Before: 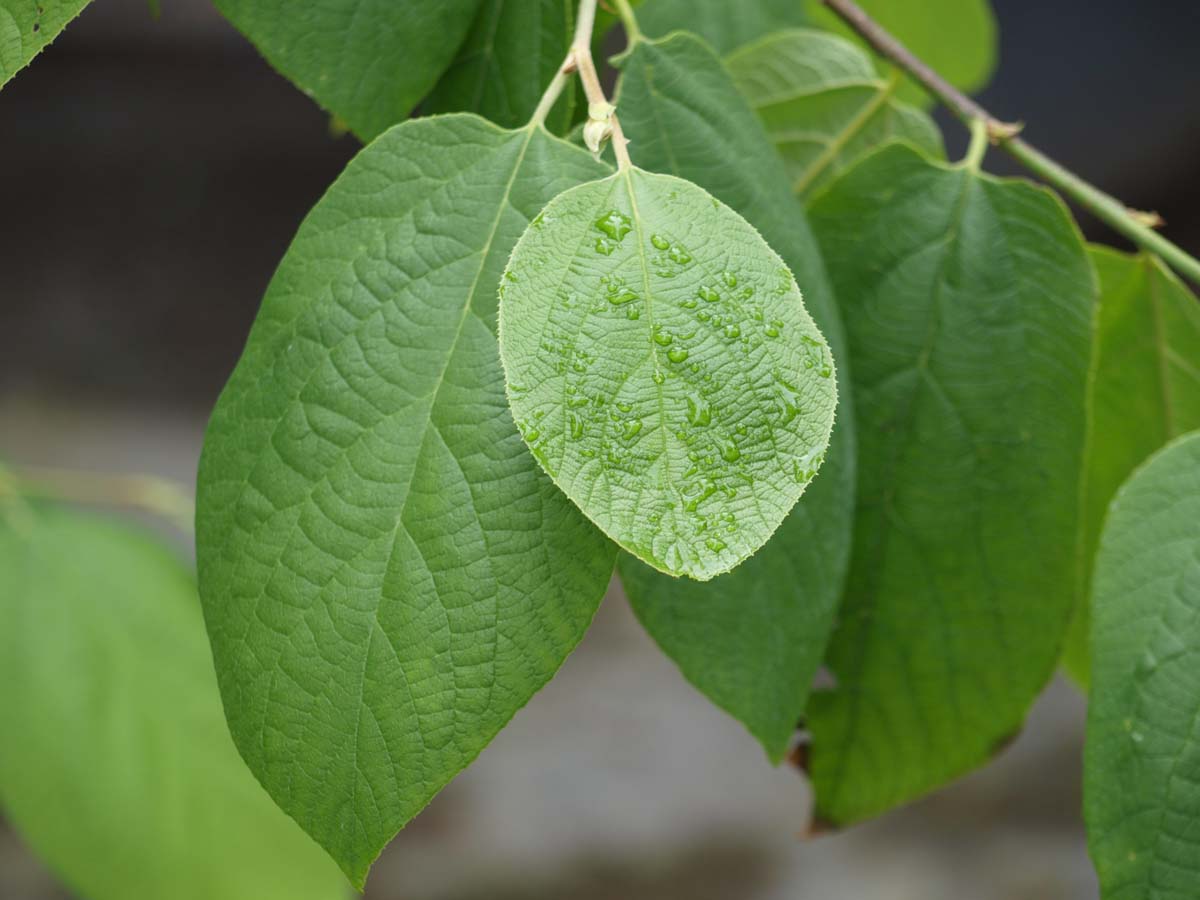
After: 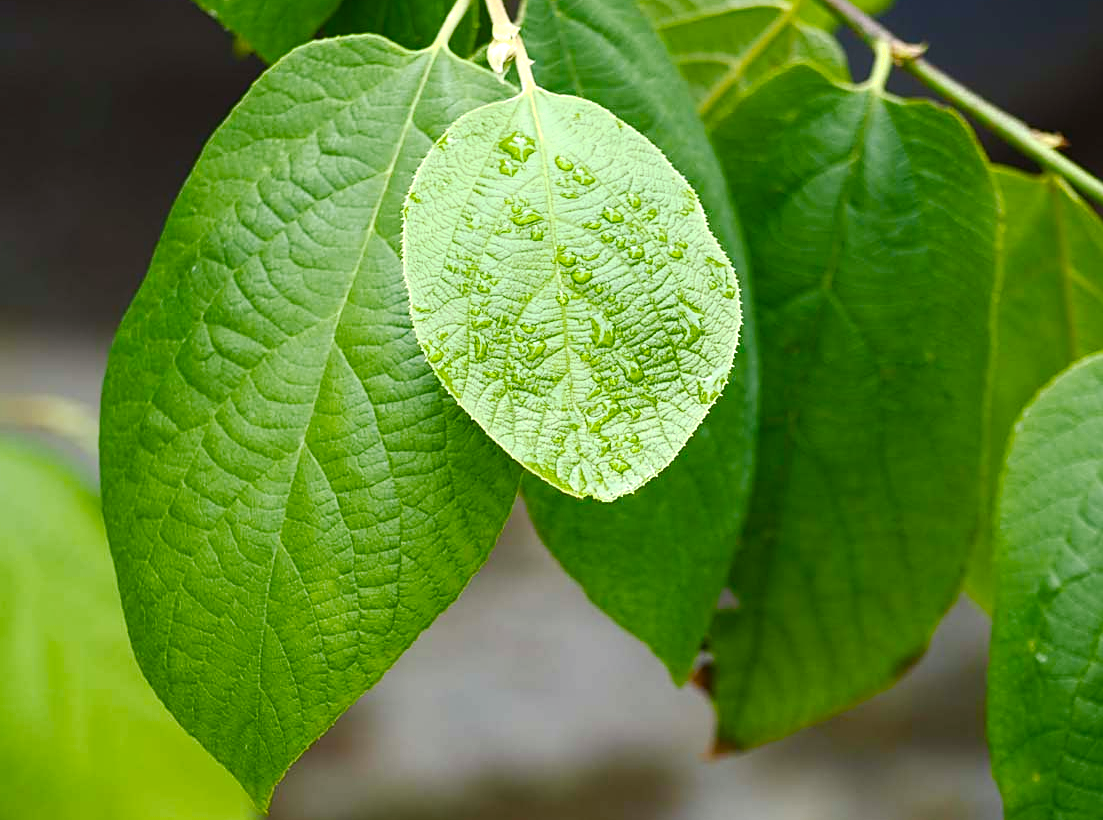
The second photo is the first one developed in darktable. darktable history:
color balance rgb: shadows lift › chroma 1.438%, shadows lift › hue 257.98°, linear chroma grading › global chroma 14.844%, perceptual saturation grading › global saturation 20%, perceptual saturation grading › highlights -25.618%, perceptual saturation grading › shadows 50.386%, perceptual brilliance grading › global brilliance 15.796%, perceptual brilliance grading › shadows -34.869%
base curve: curves: ch0 [(0, 0) (0.262, 0.32) (0.722, 0.705) (1, 1)], preserve colors none
crop and rotate: left 8.059%, top 8.853%
sharpen: on, module defaults
contrast brightness saturation: contrast 0.073
shadows and highlights: shadows 1.32, highlights 41.22
